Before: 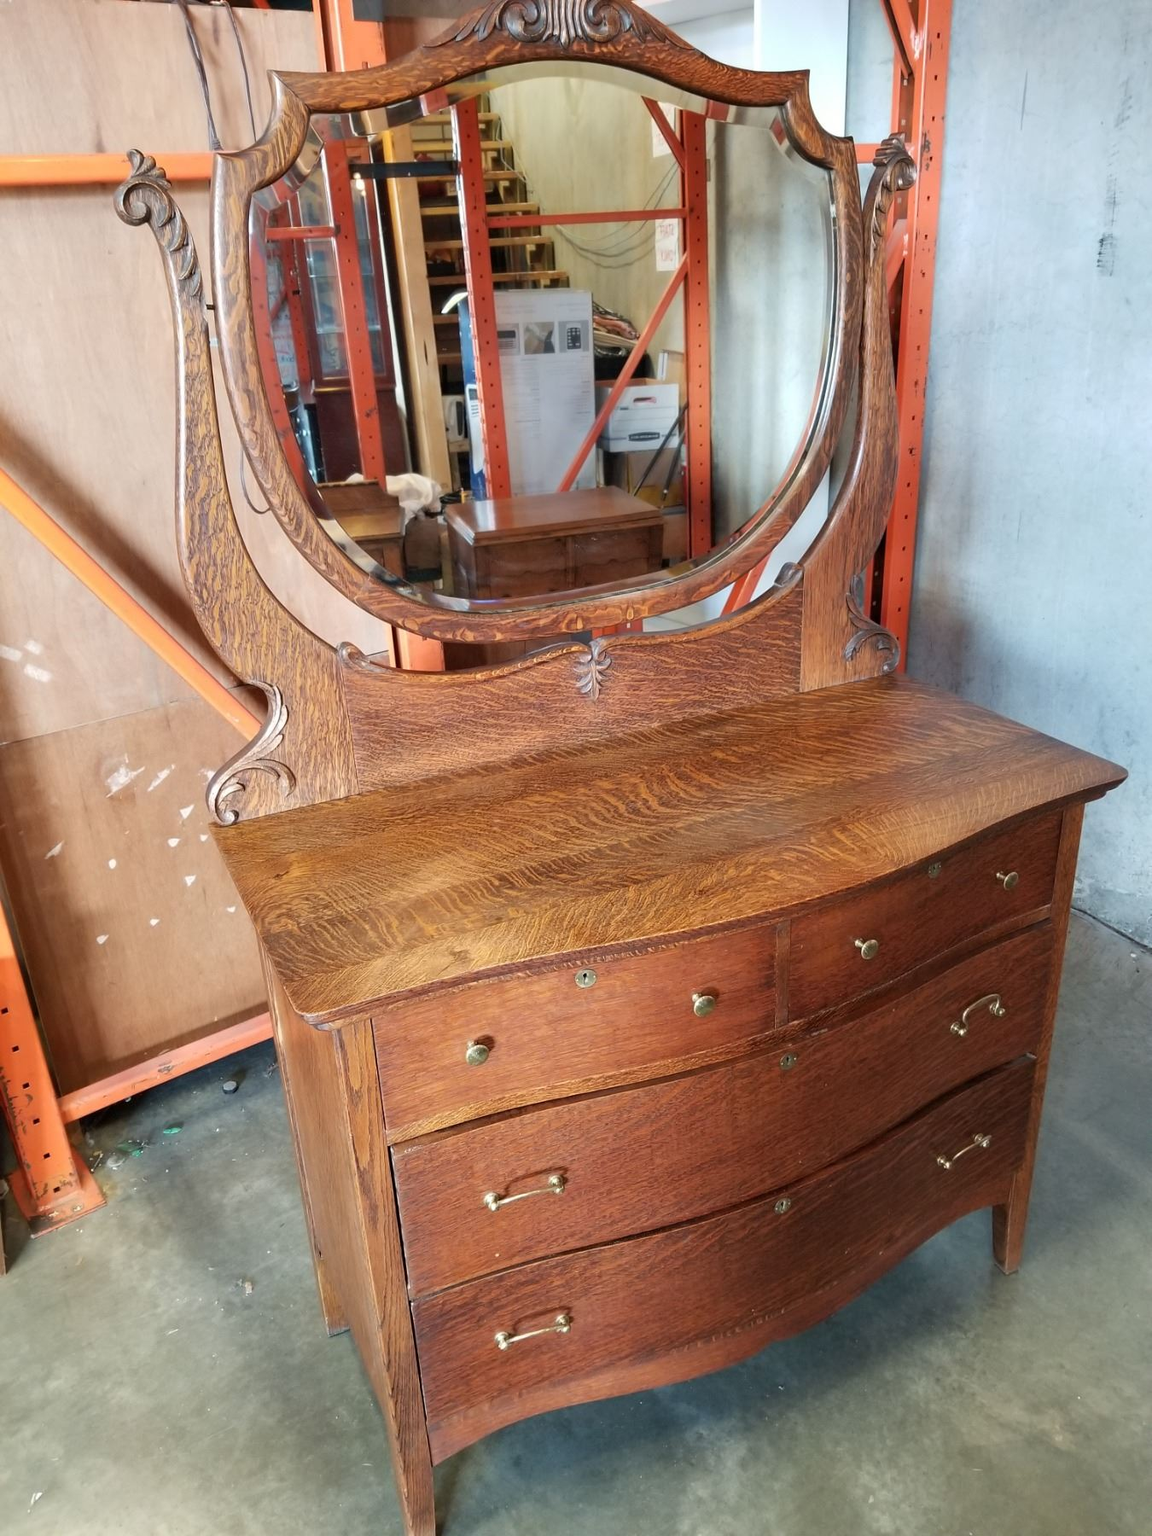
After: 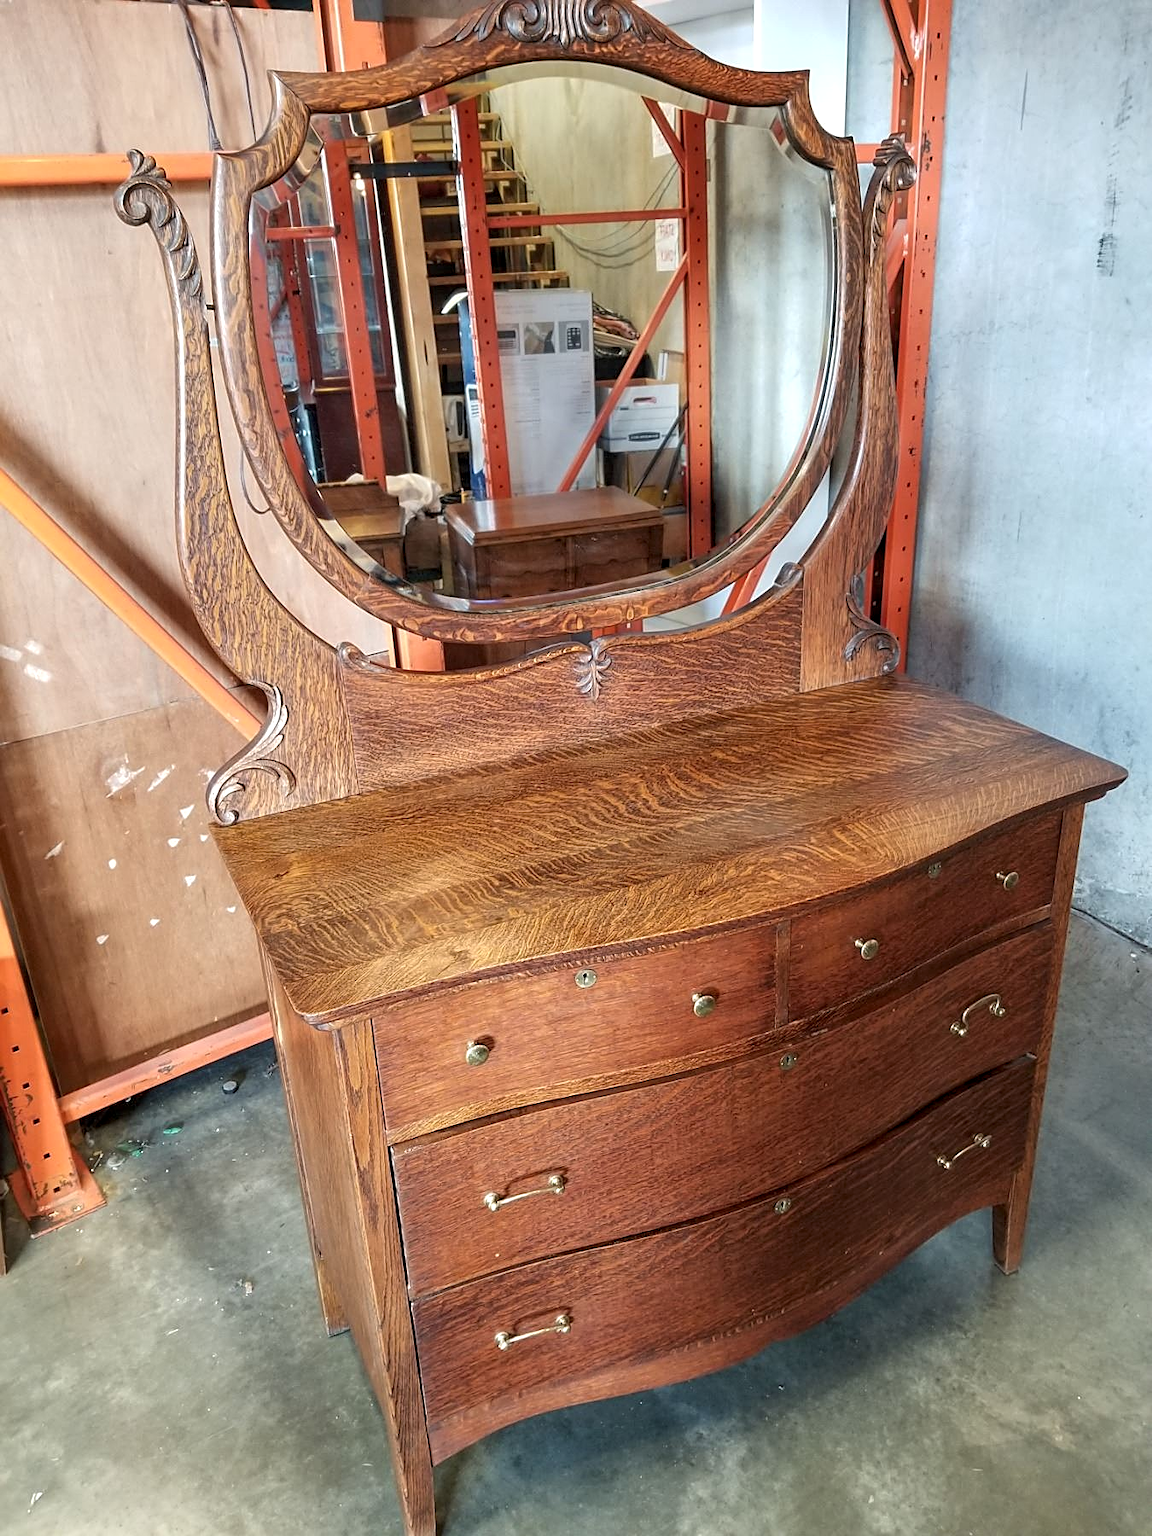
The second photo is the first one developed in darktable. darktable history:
sharpen: on, module defaults
local contrast: highlights 99%, shadows 86%, detail 160%, midtone range 0.2
